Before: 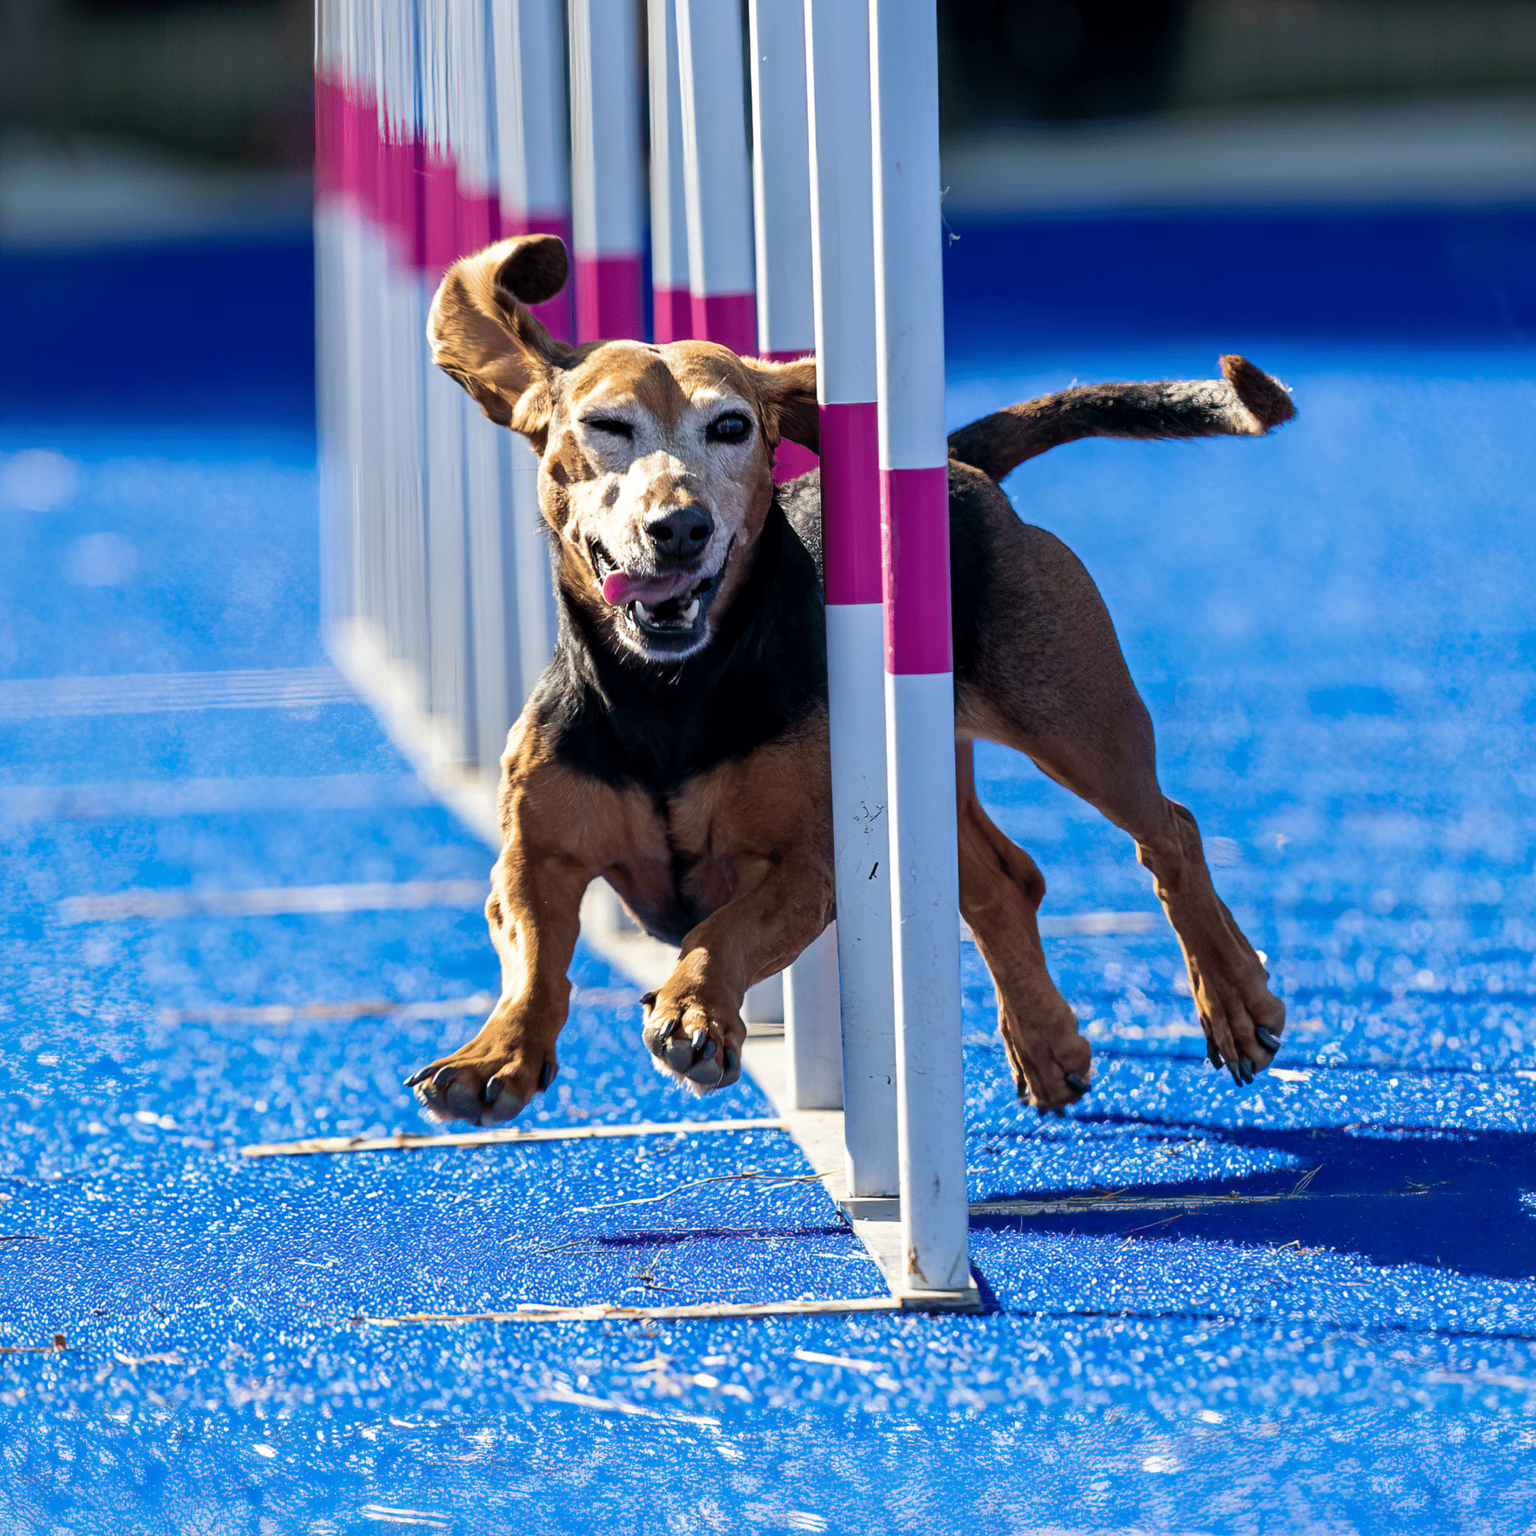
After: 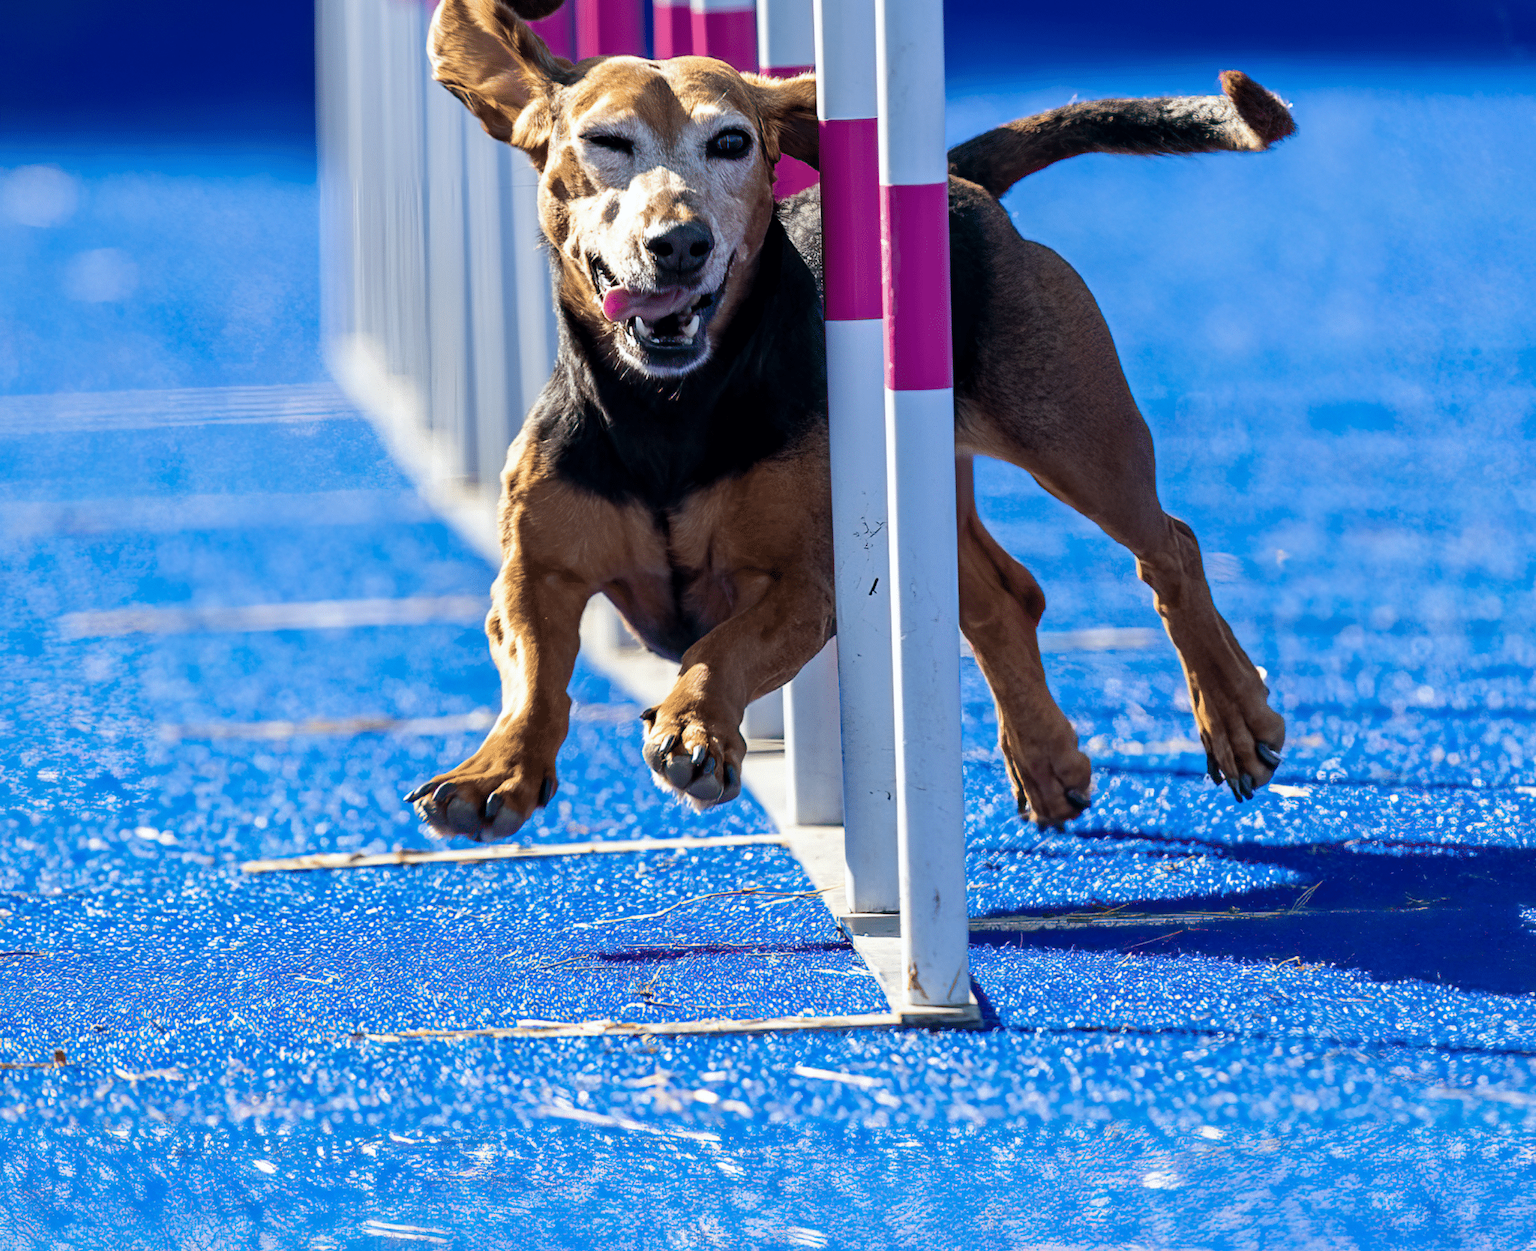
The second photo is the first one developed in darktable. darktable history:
crop and rotate: top 18.507%
white balance: red 0.988, blue 1.017
